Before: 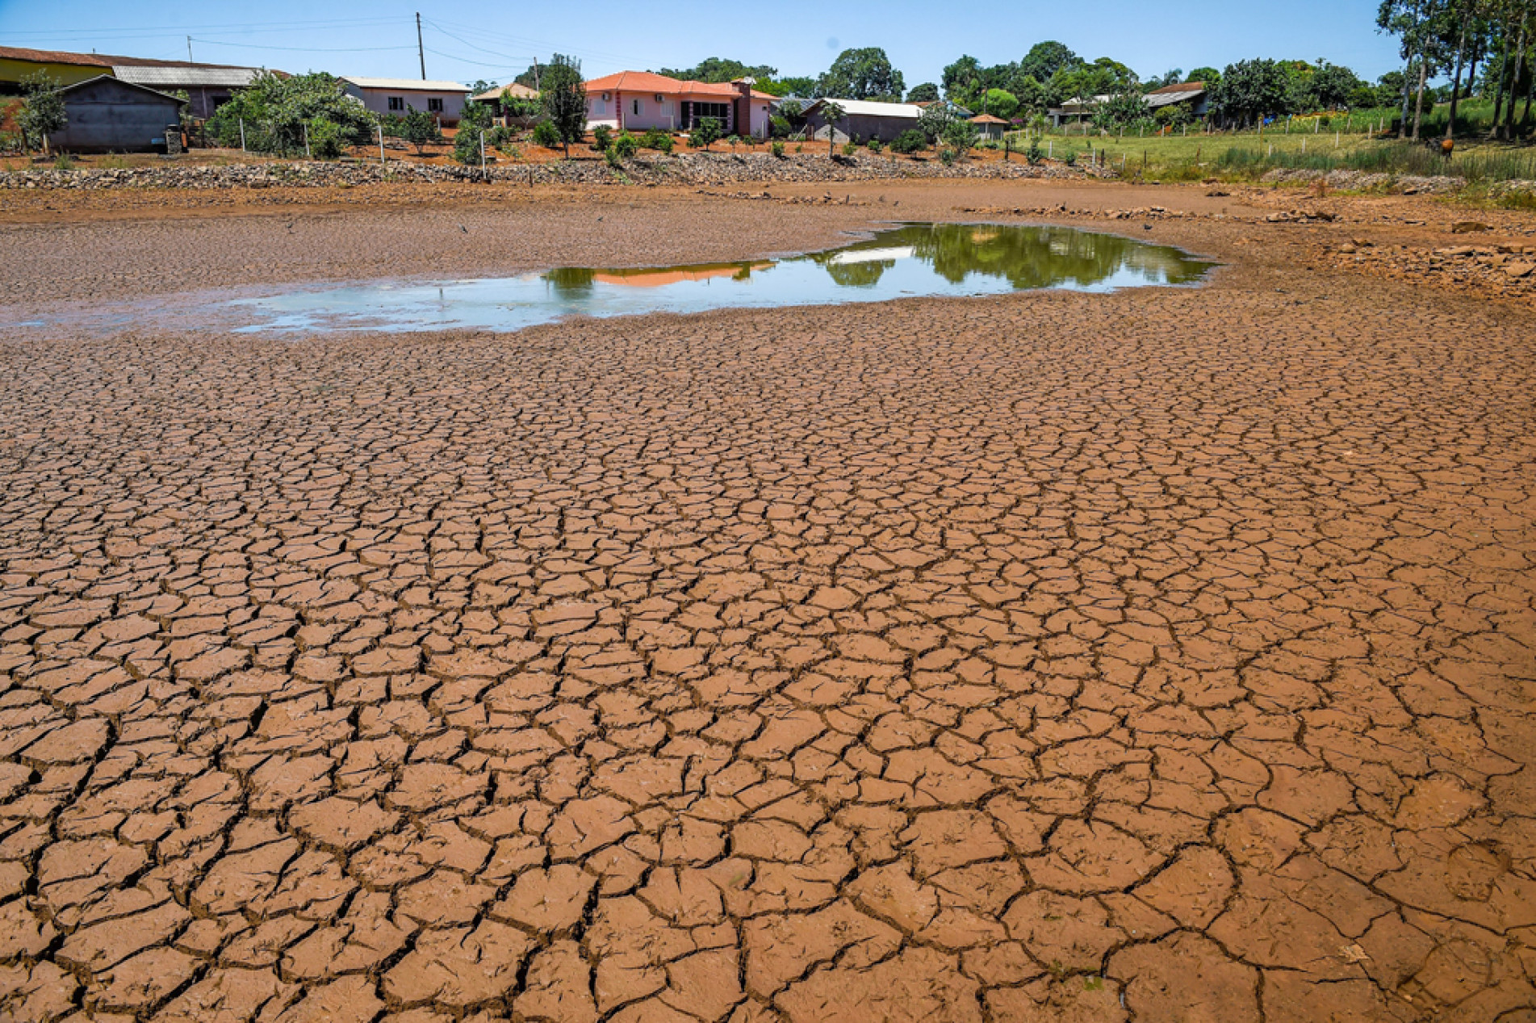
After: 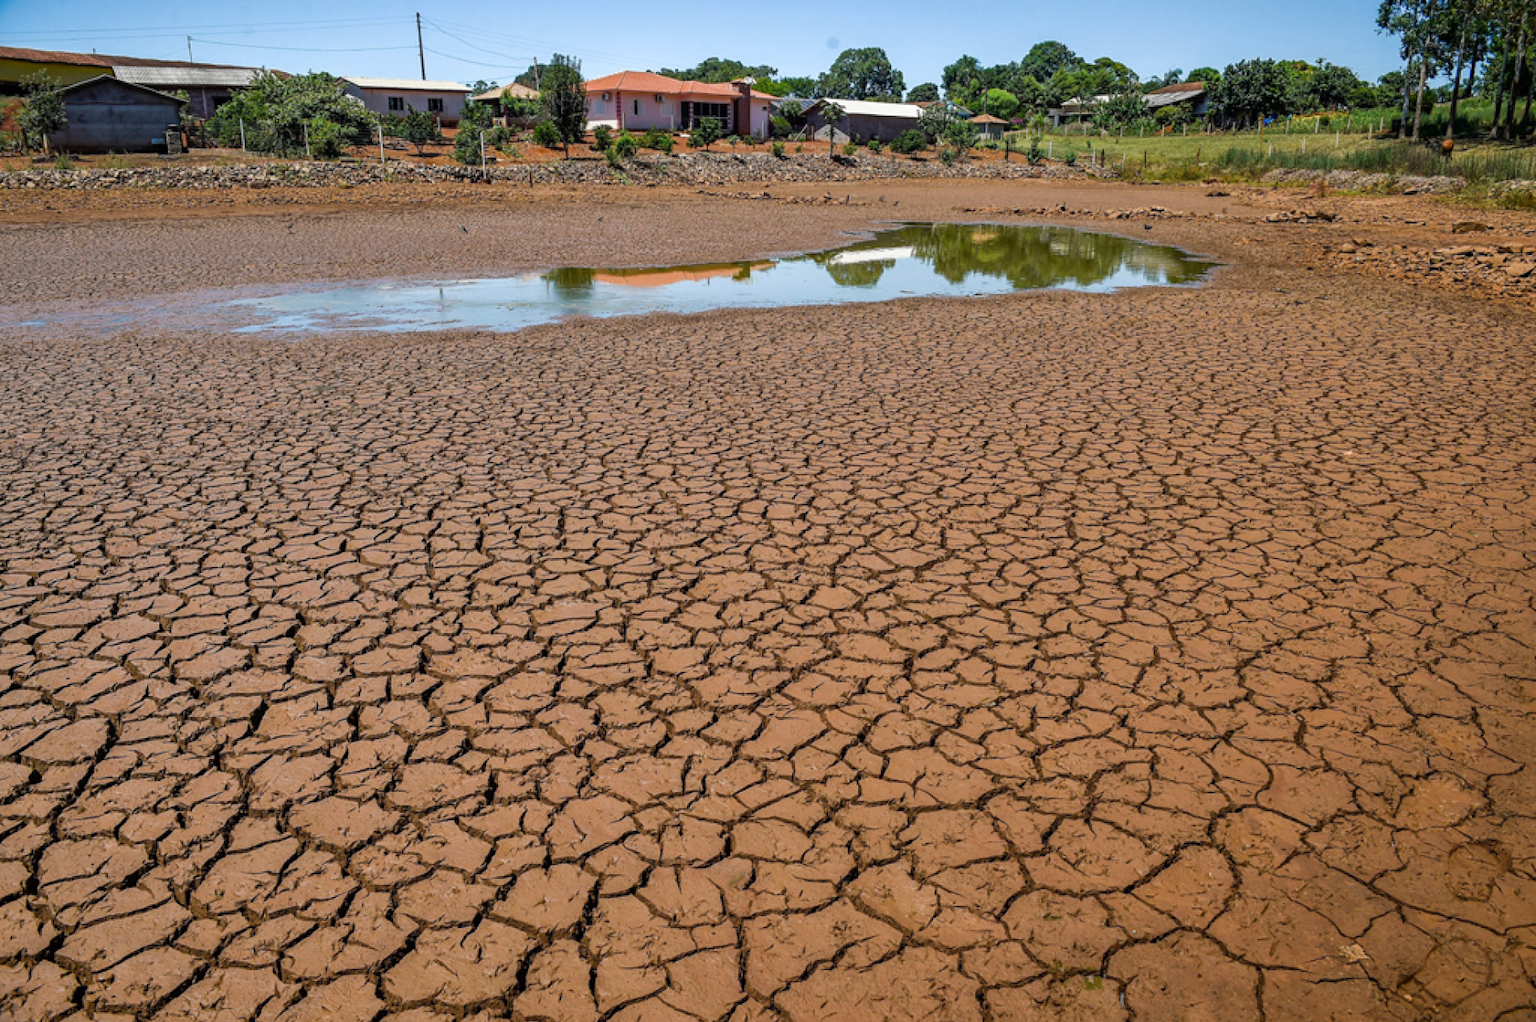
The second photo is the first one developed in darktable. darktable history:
tone equalizer: -8 EV -1.84 EV, -7 EV -1.16 EV, -6 EV -1.62 EV, smoothing diameter 25%, edges refinement/feathering 10, preserve details guided filter
color zones: curves: ch1 [(0, 0.469) (0.01, 0.469) (0.12, 0.446) (0.248, 0.469) (0.5, 0.5) (0.748, 0.5) (0.99, 0.469) (1, 0.469)]
contrast brightness saturation: contrast 0.03, brightness -0.04
